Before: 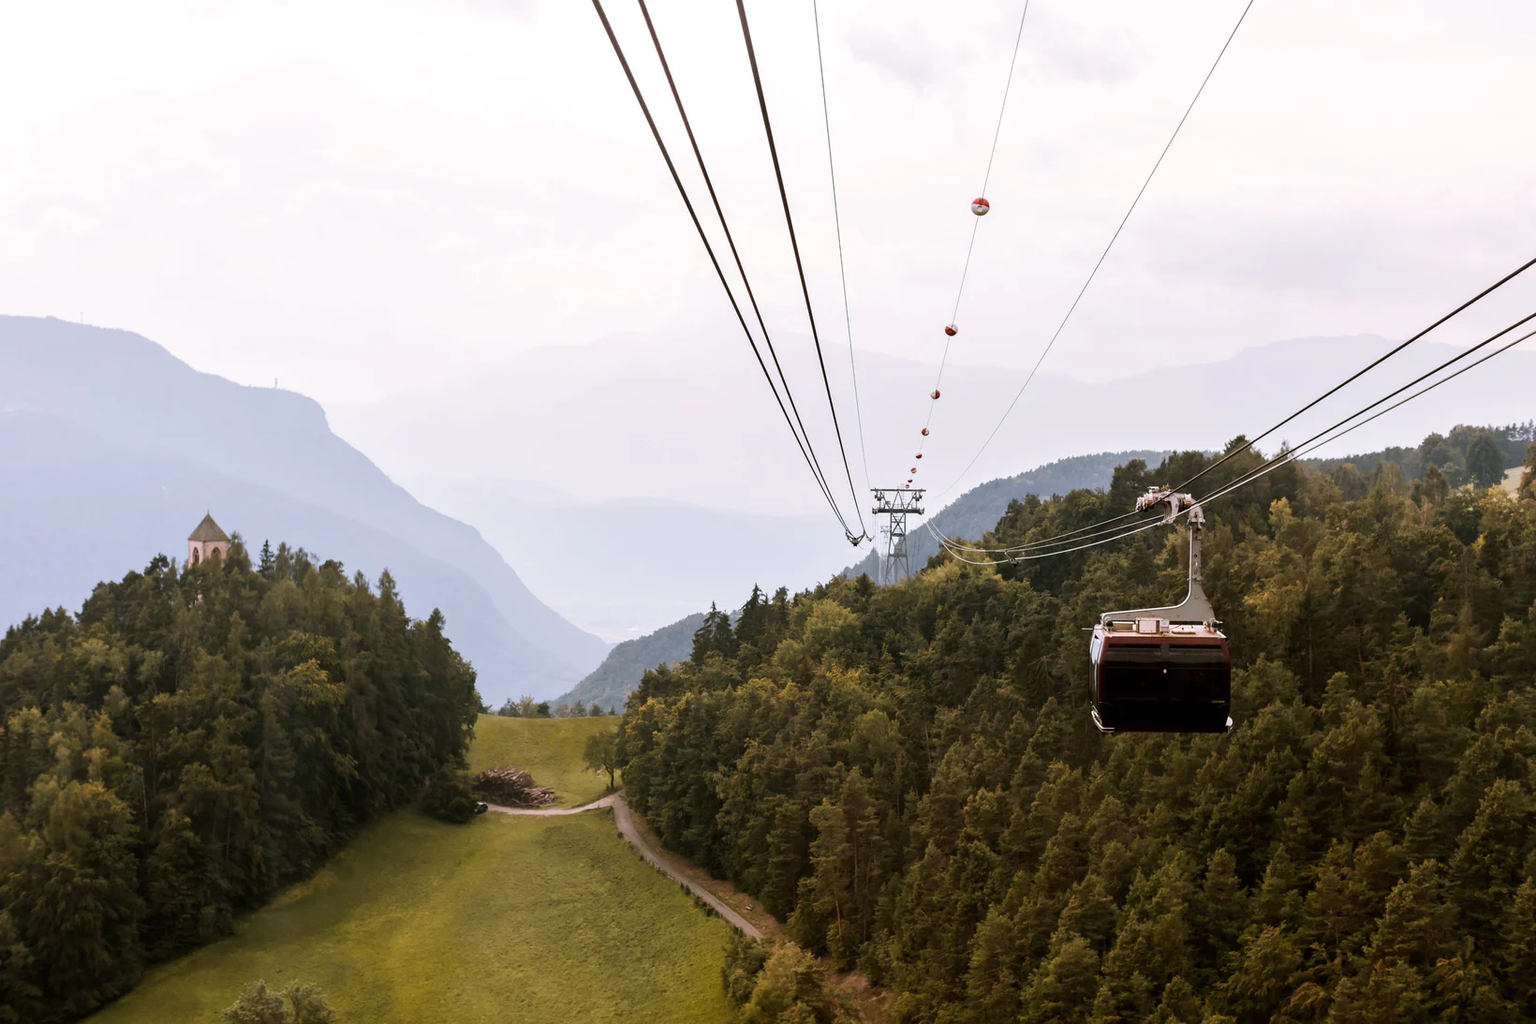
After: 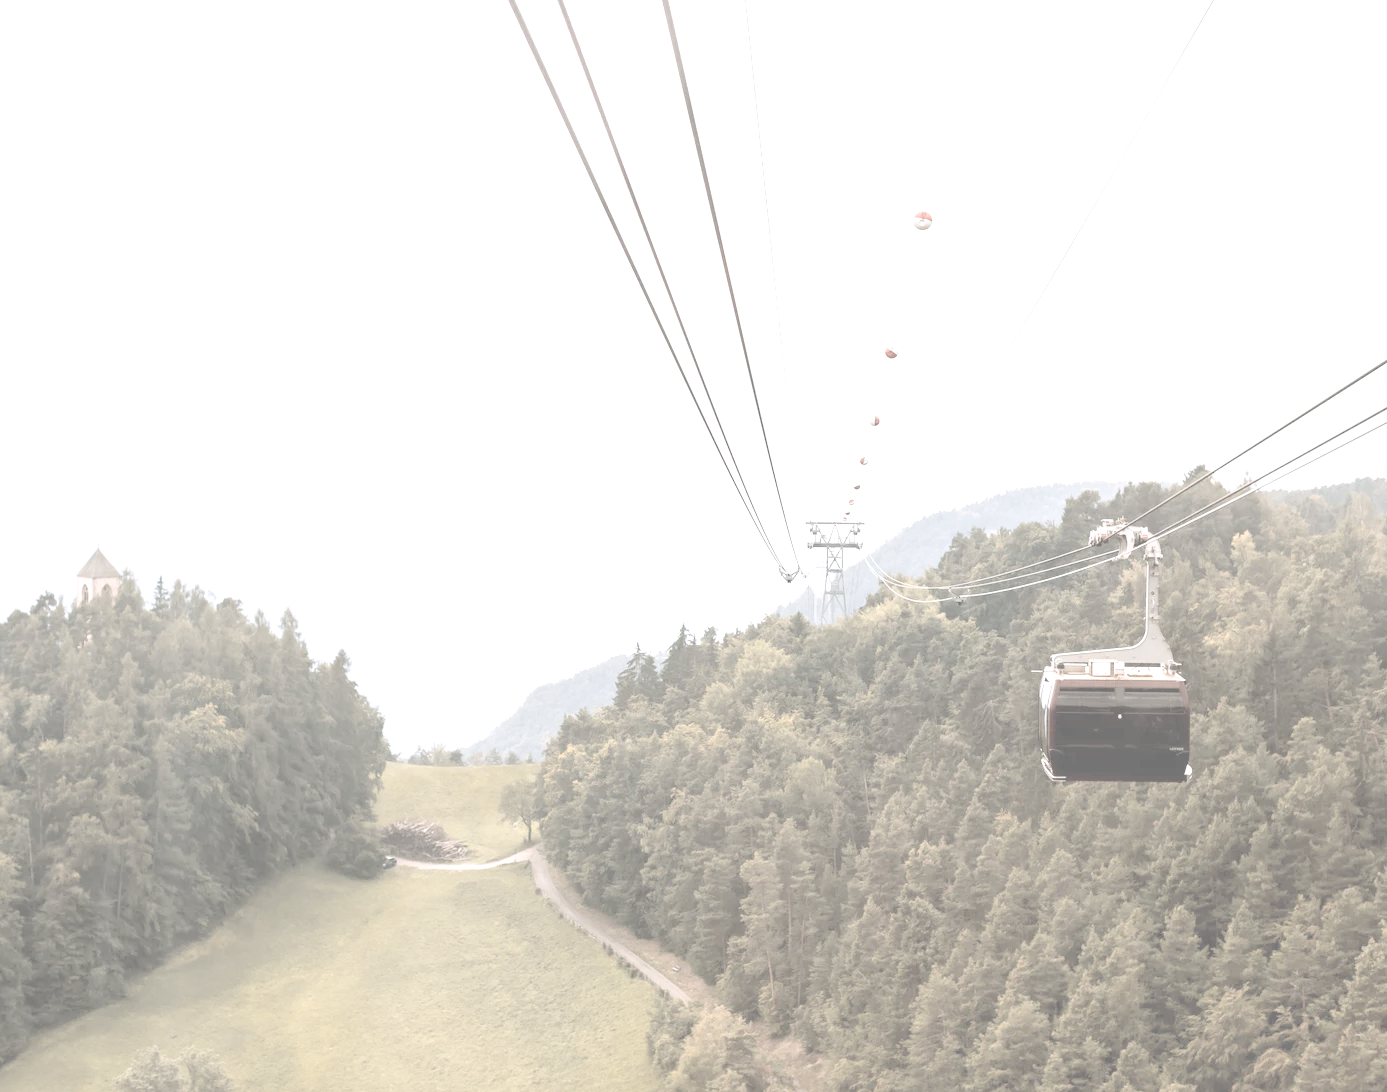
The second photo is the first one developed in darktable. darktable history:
contrast brightness saturation: contrast -0.318, brightness 0.754, saturation -0.77
color correction: highlights b* 0.065
exposure: exposure 1.99 EV, compensate highlight preservation false
crop: left 7.614%, right 7.802%
